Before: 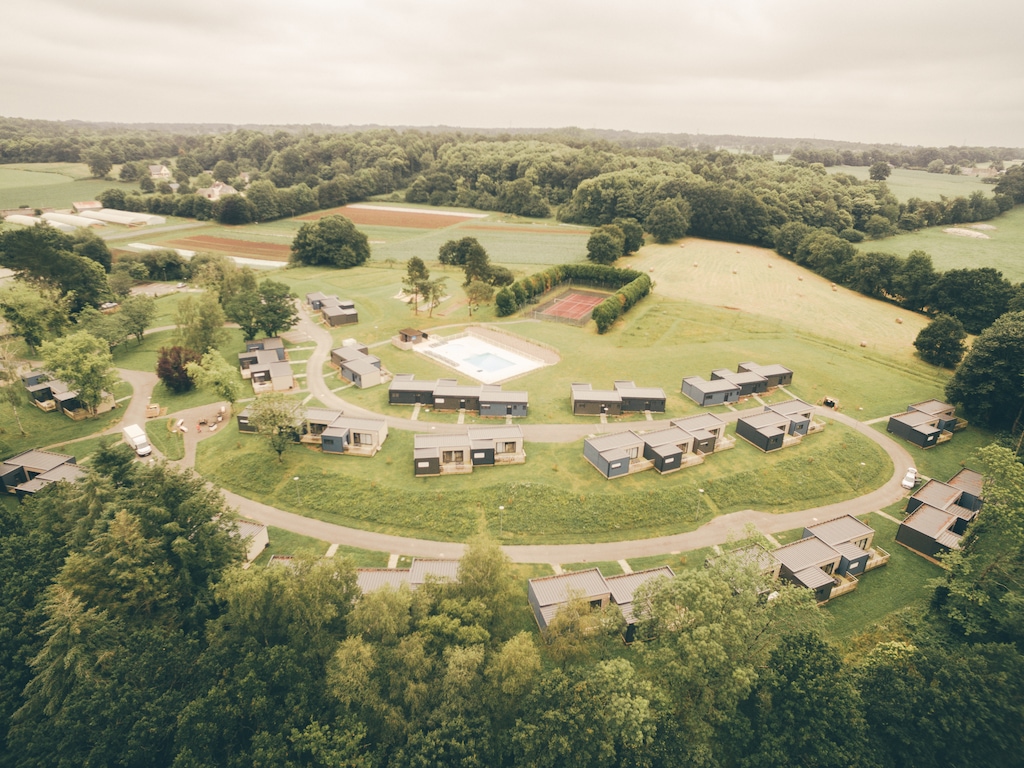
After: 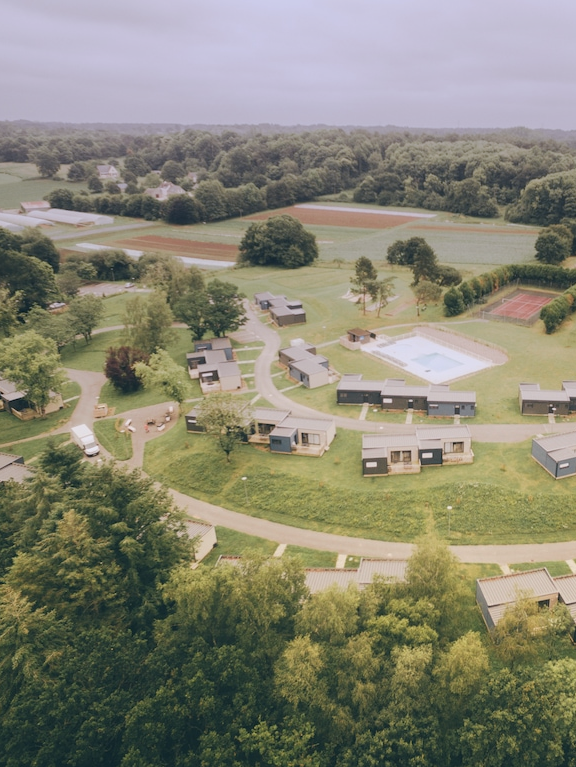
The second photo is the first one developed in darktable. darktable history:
graduated density: hue 238.83°, saturation 50%
crop: left 5.114%, right 38.589%
shadows and highlights: shadows -24.28, highlights 49.77, soften with gaussian
